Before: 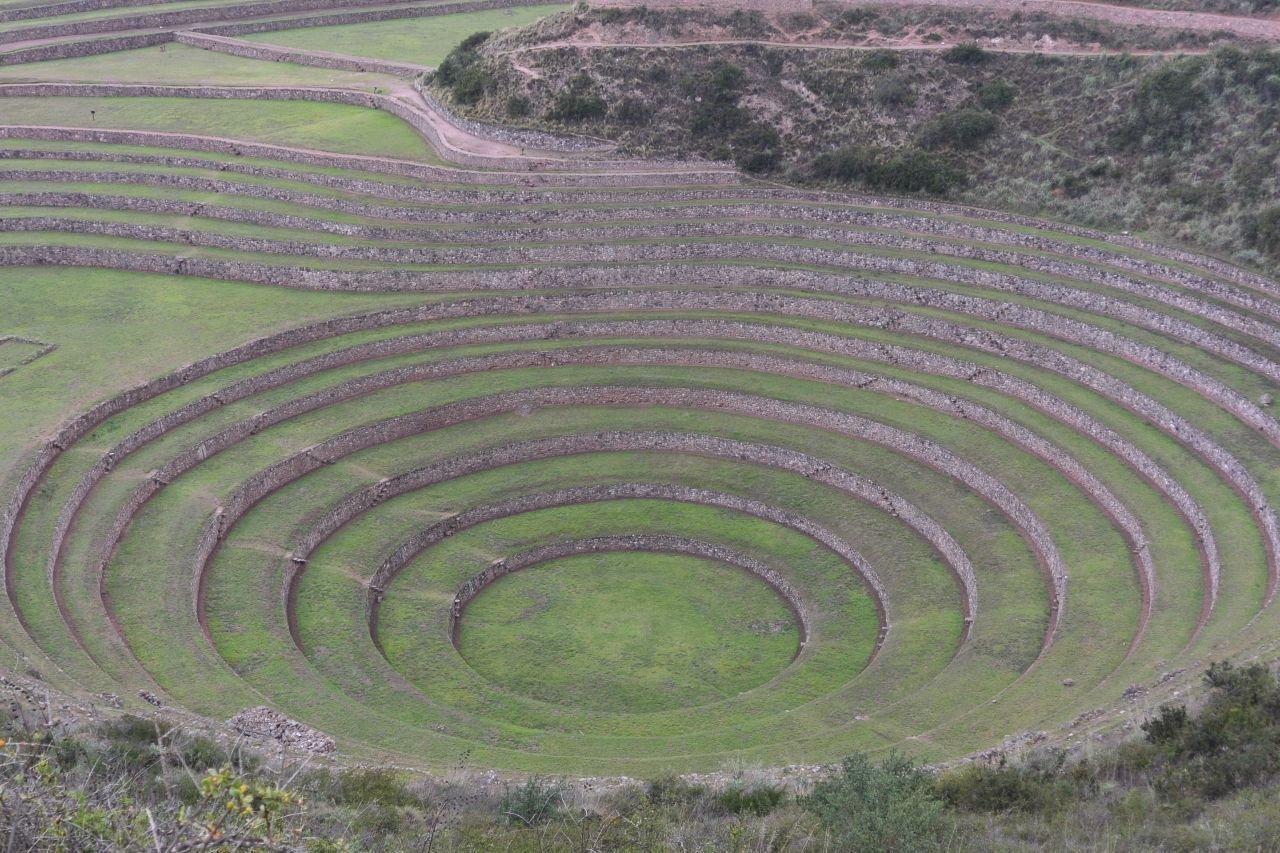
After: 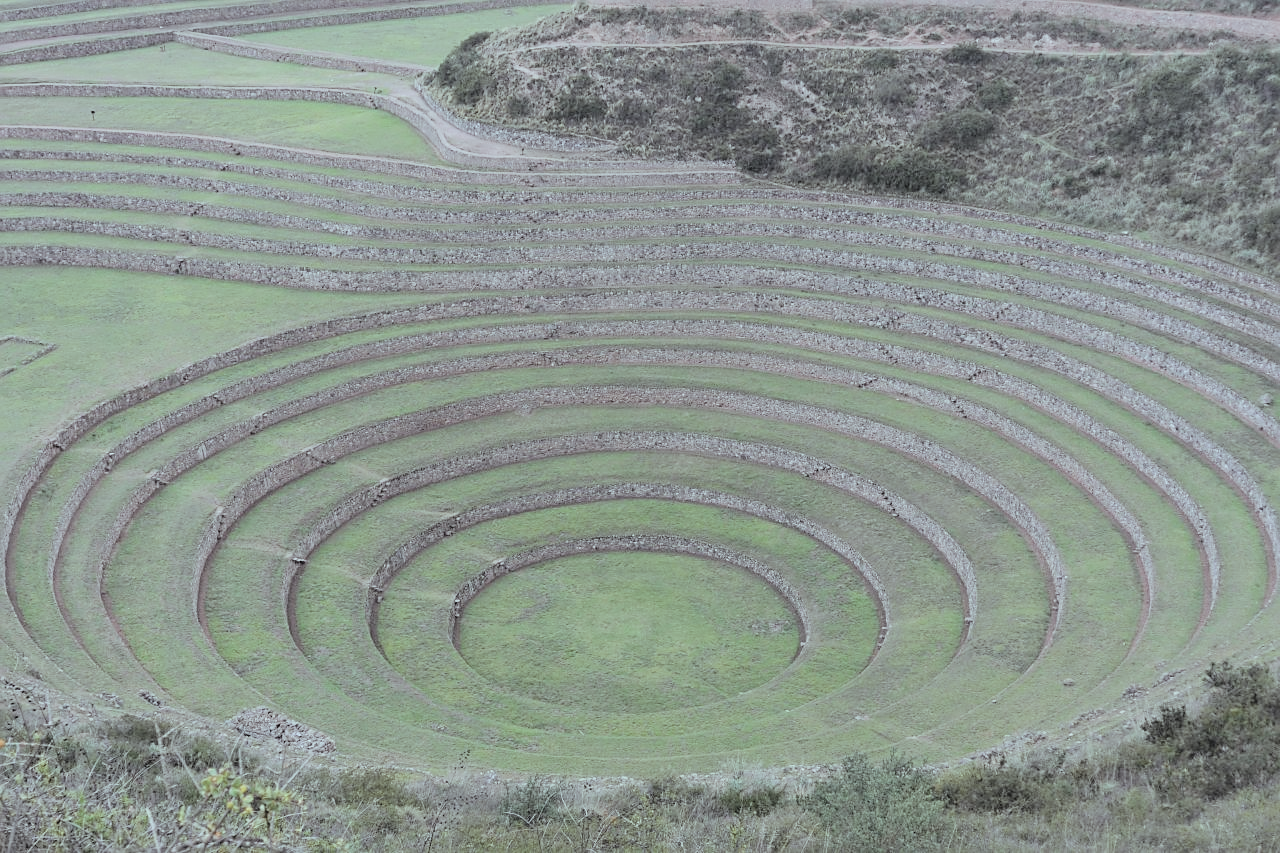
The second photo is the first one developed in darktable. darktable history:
color balance rgb: highlights gain › chroma 4.097%, highlights gain › hue 201.39°, perceptual saturation grading › global saturation 31.302%
contrast brightness saturation: brightness 0.18, saturation -0.52
filmic rgb: black relative exposure -7.65 EV, white relative exposure 4.56 EV, hardness 3.61, color science v6 (2022)
sharpen: on, module defaults
